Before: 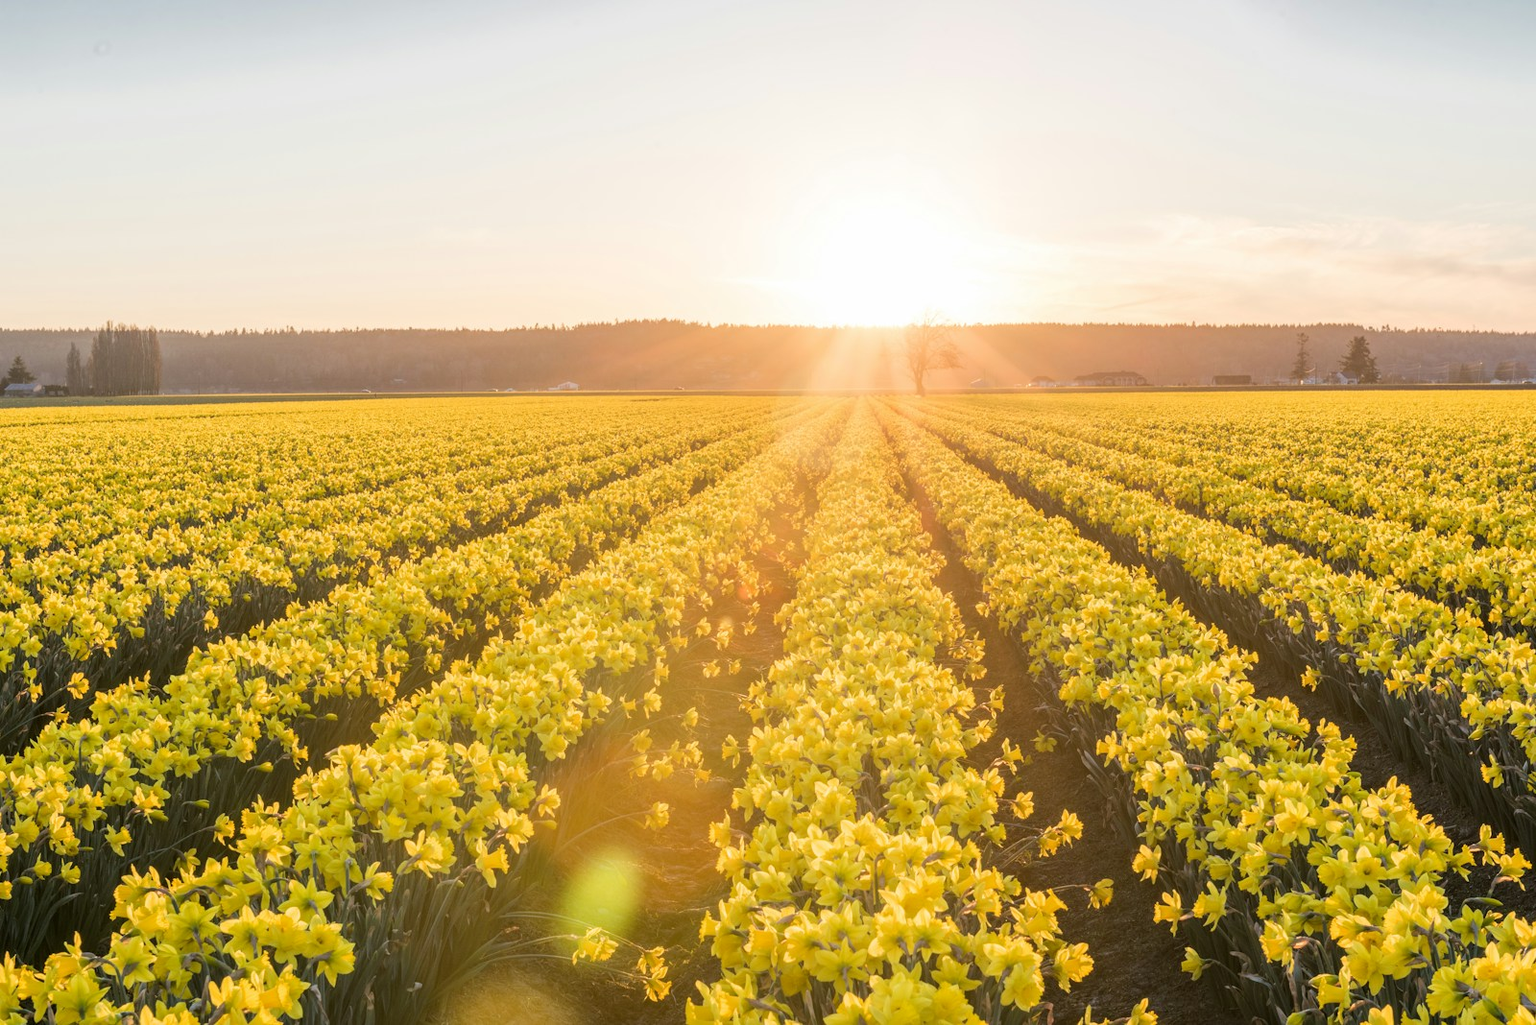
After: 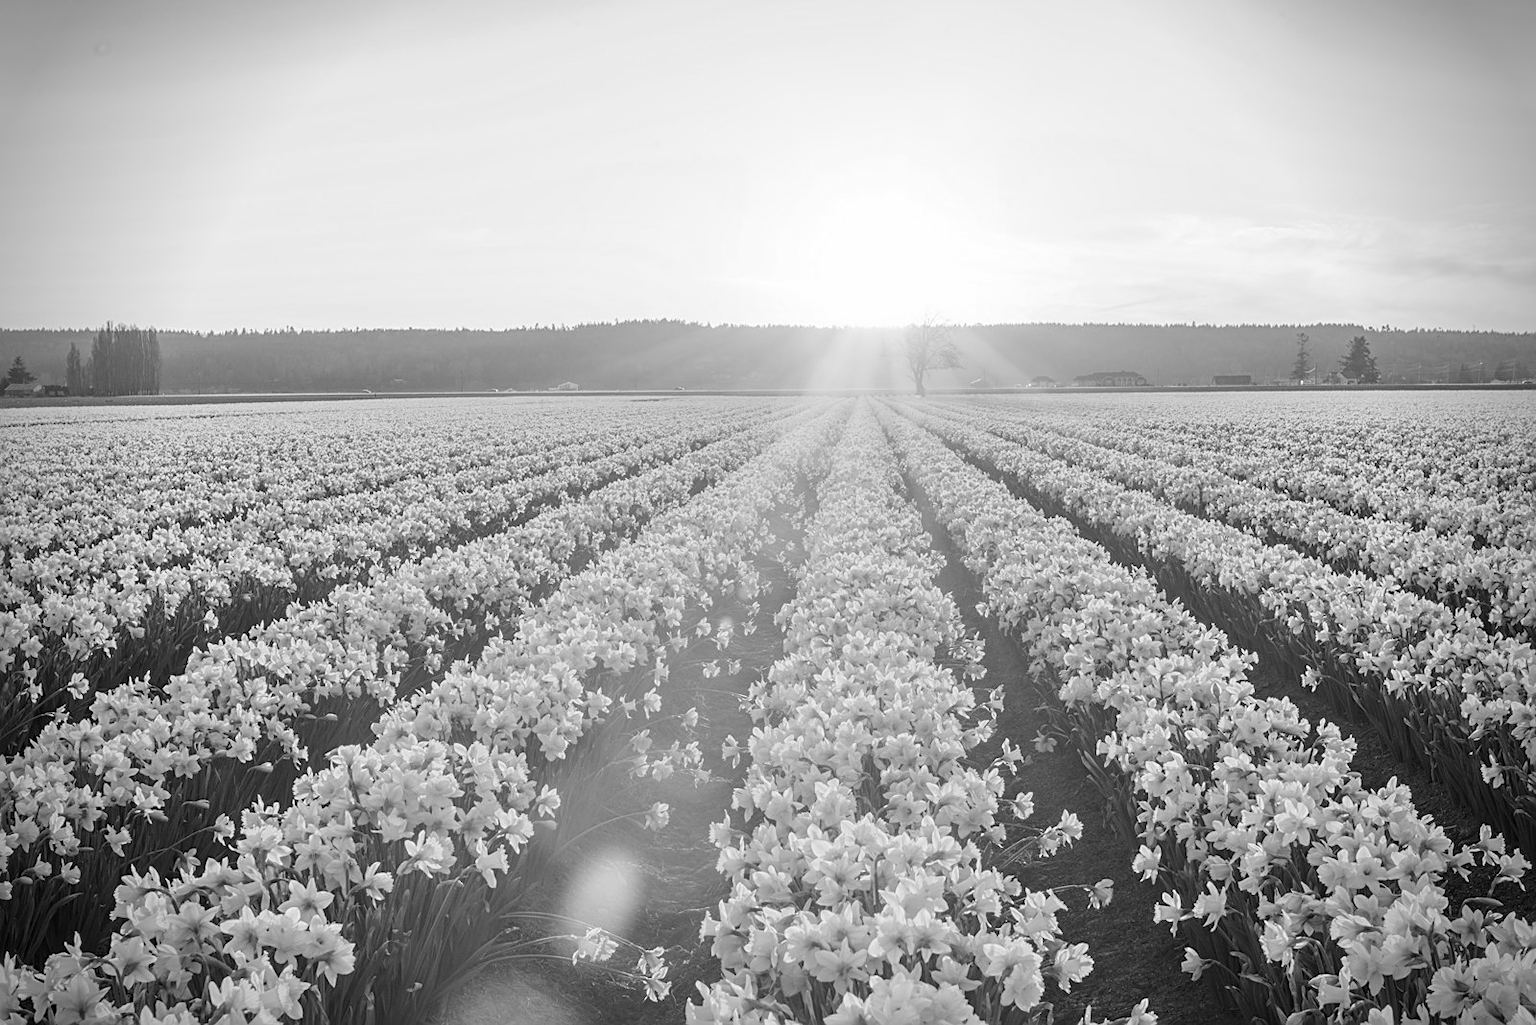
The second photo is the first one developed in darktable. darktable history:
monochrome: on, module defaults
sharpen: on, module defaults
vignetting: fall-off radius 31.48%, brightness -0.472
